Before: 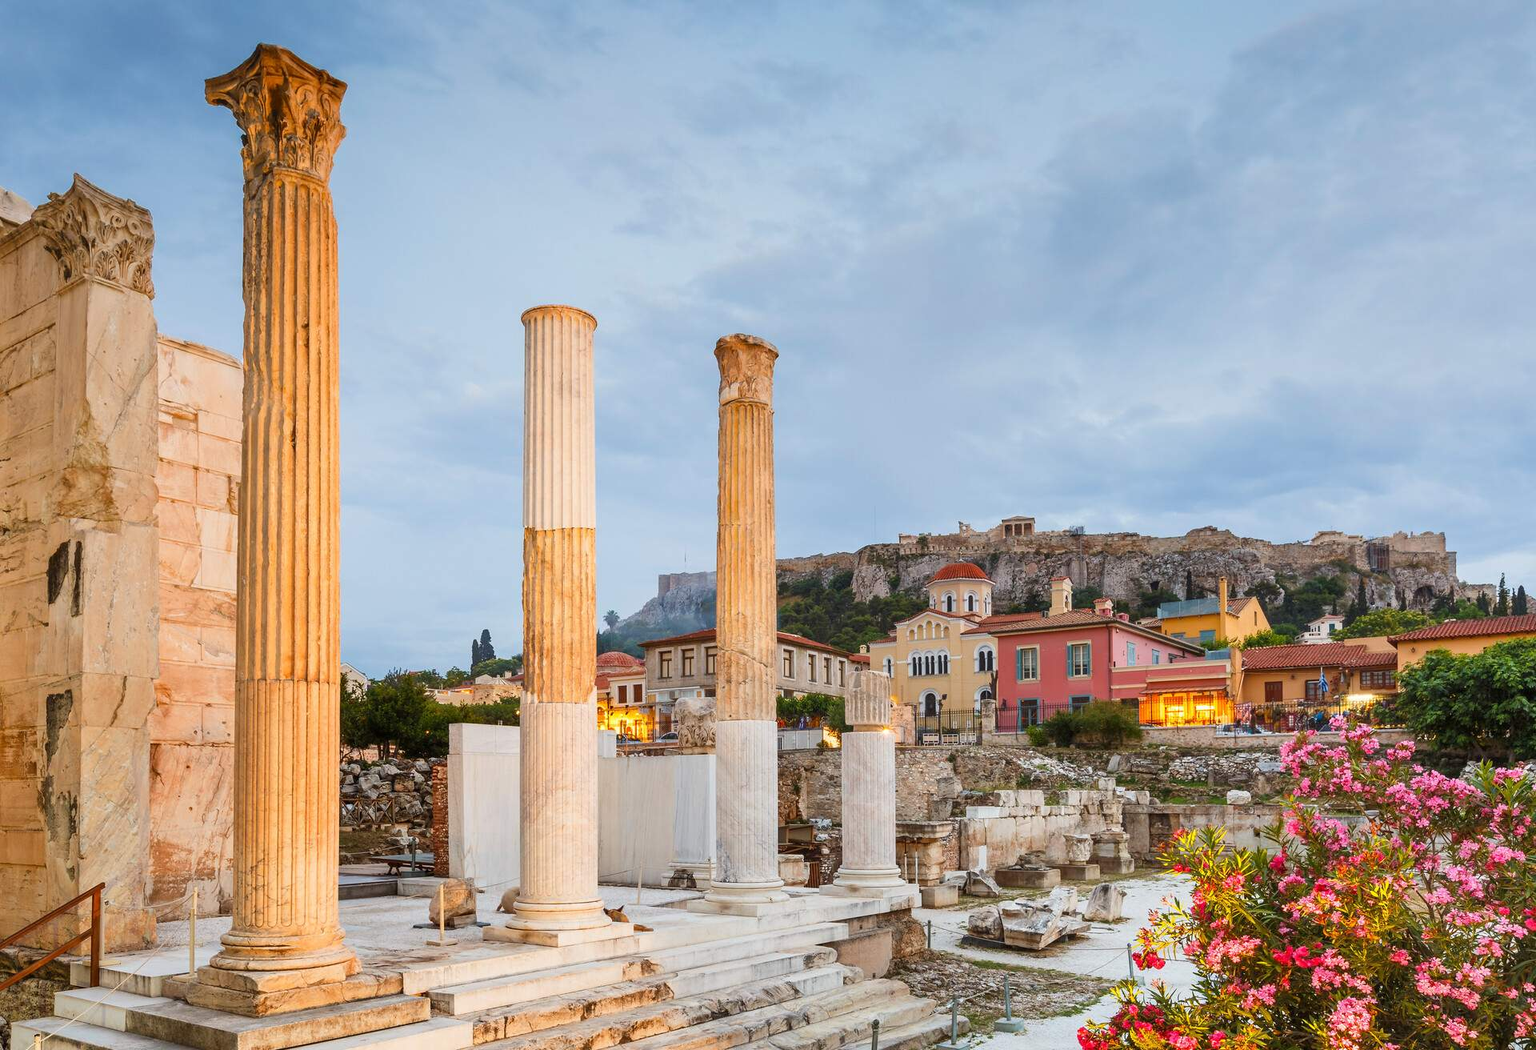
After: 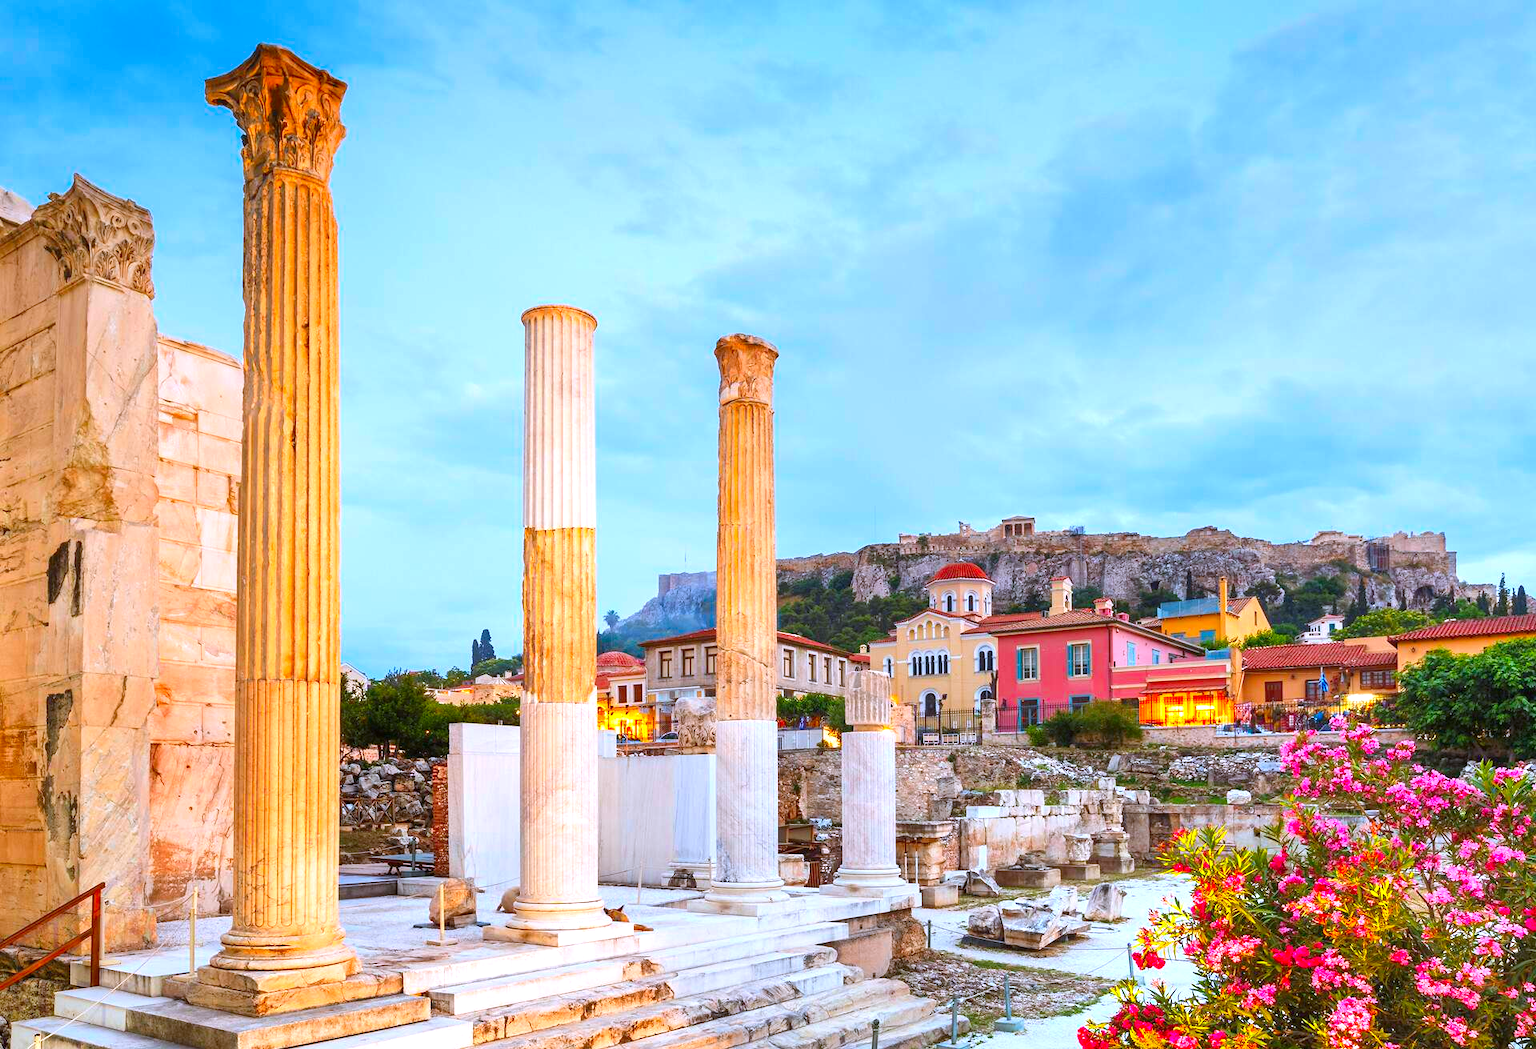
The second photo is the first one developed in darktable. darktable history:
exposure: black level correction 0, exposure 0.499 EV, compensate exposure bias true, compensate highlight preservation false
color calibration: illuminant as shot in camera, x 0.37, y 0.382, temperature 4319.08 K
contrast brightness saturation: saturation 0.496
